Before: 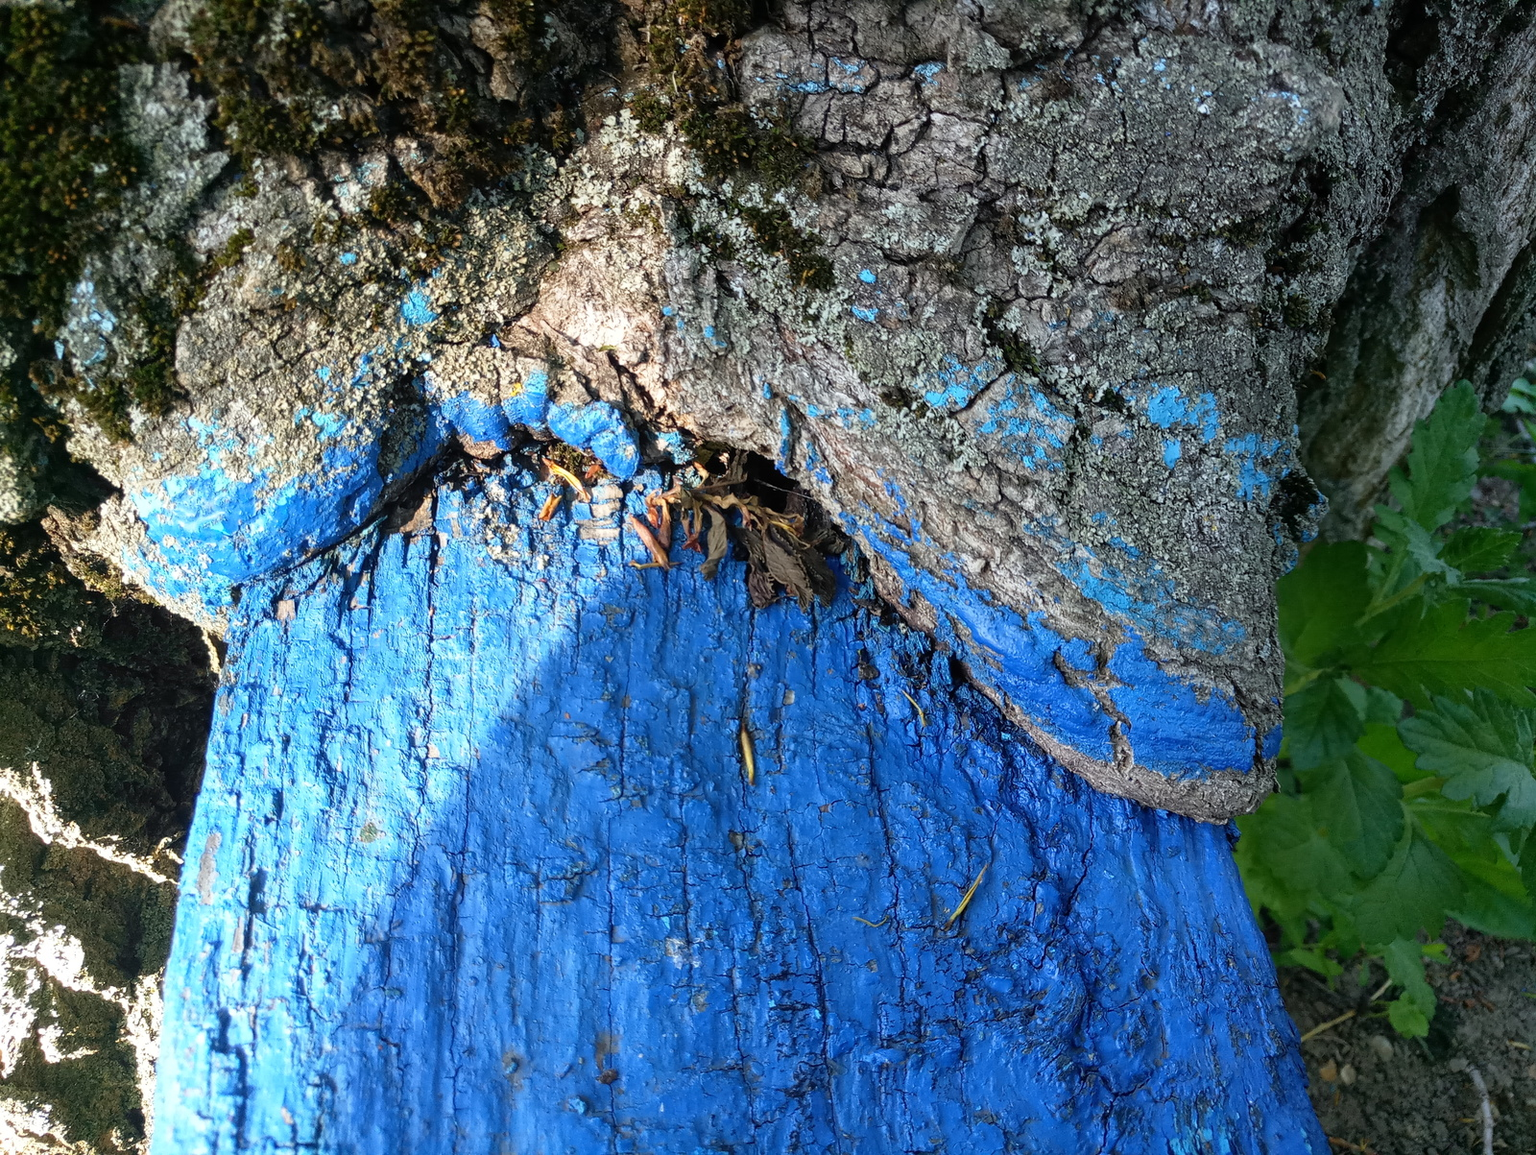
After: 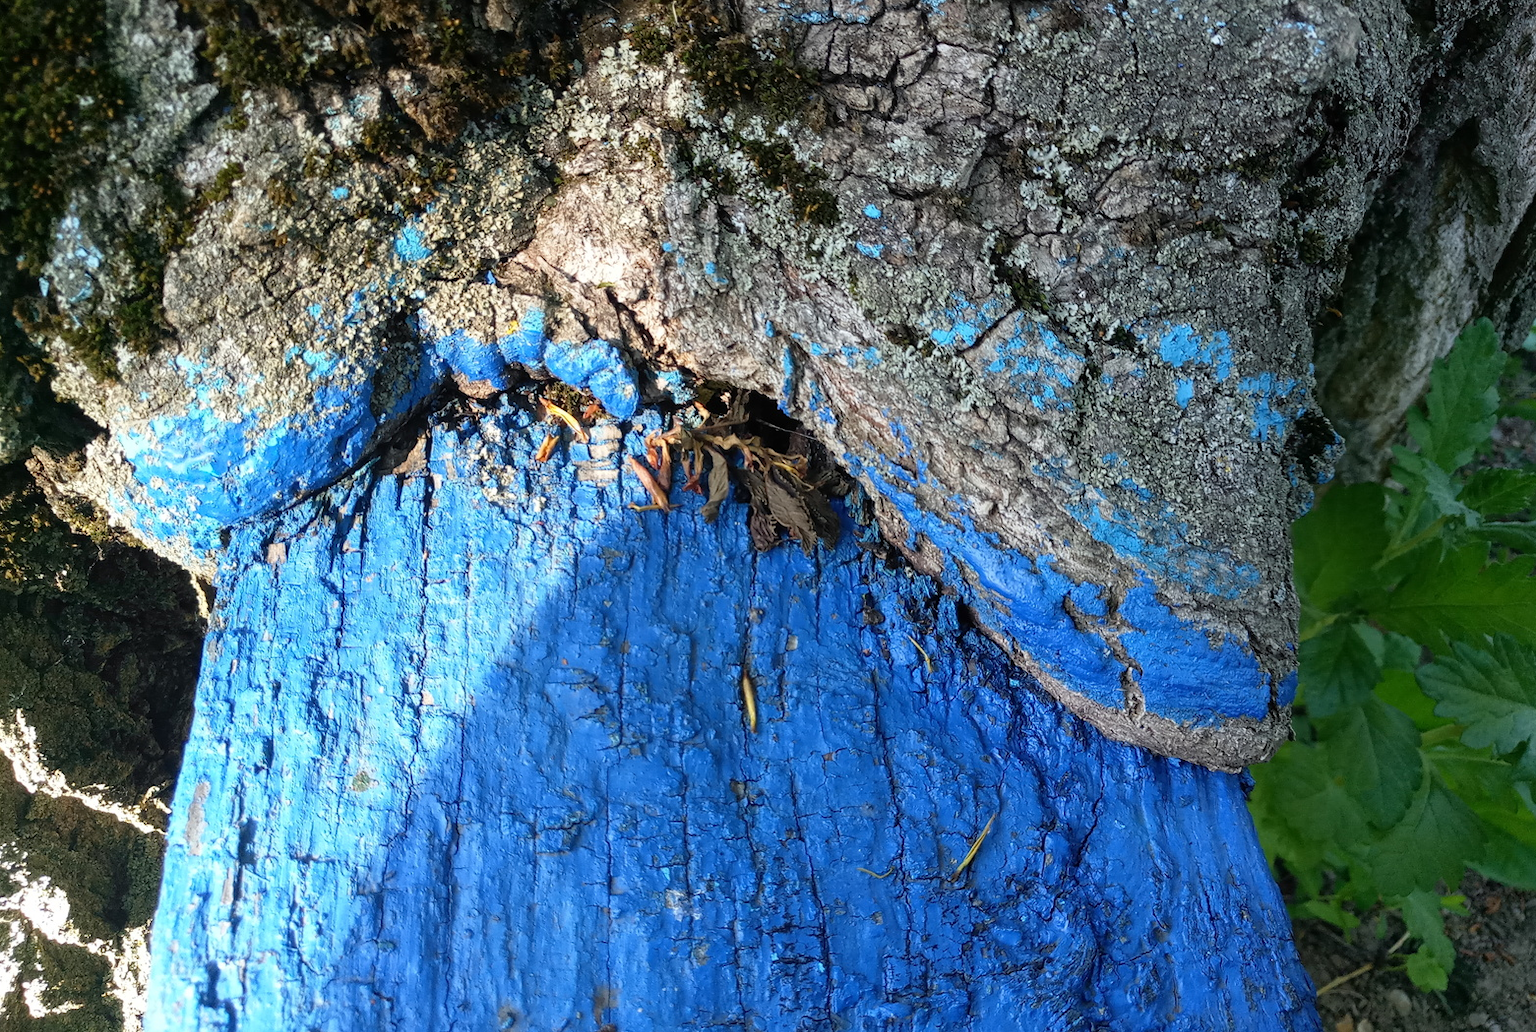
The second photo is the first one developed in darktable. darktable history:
crop: left 1.105%, top 6.11%, right 1.288%, bottom 6.678%
